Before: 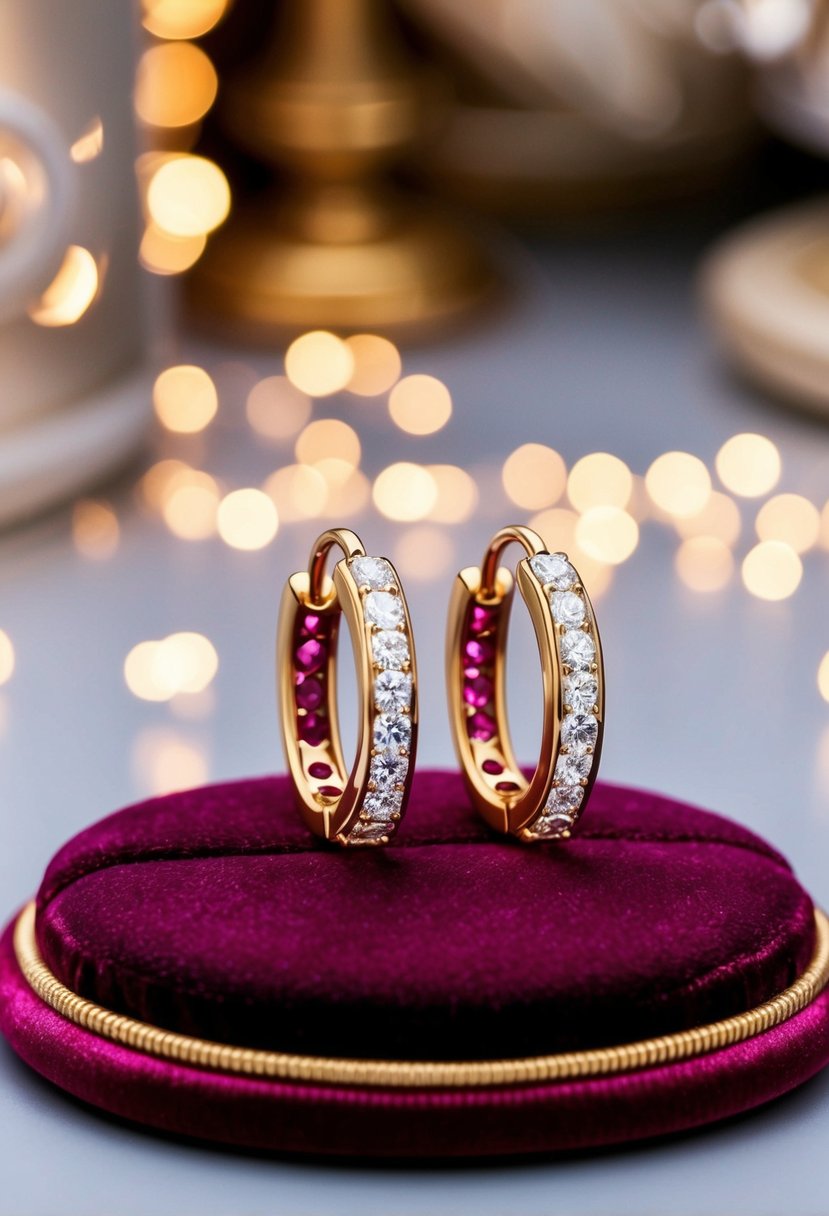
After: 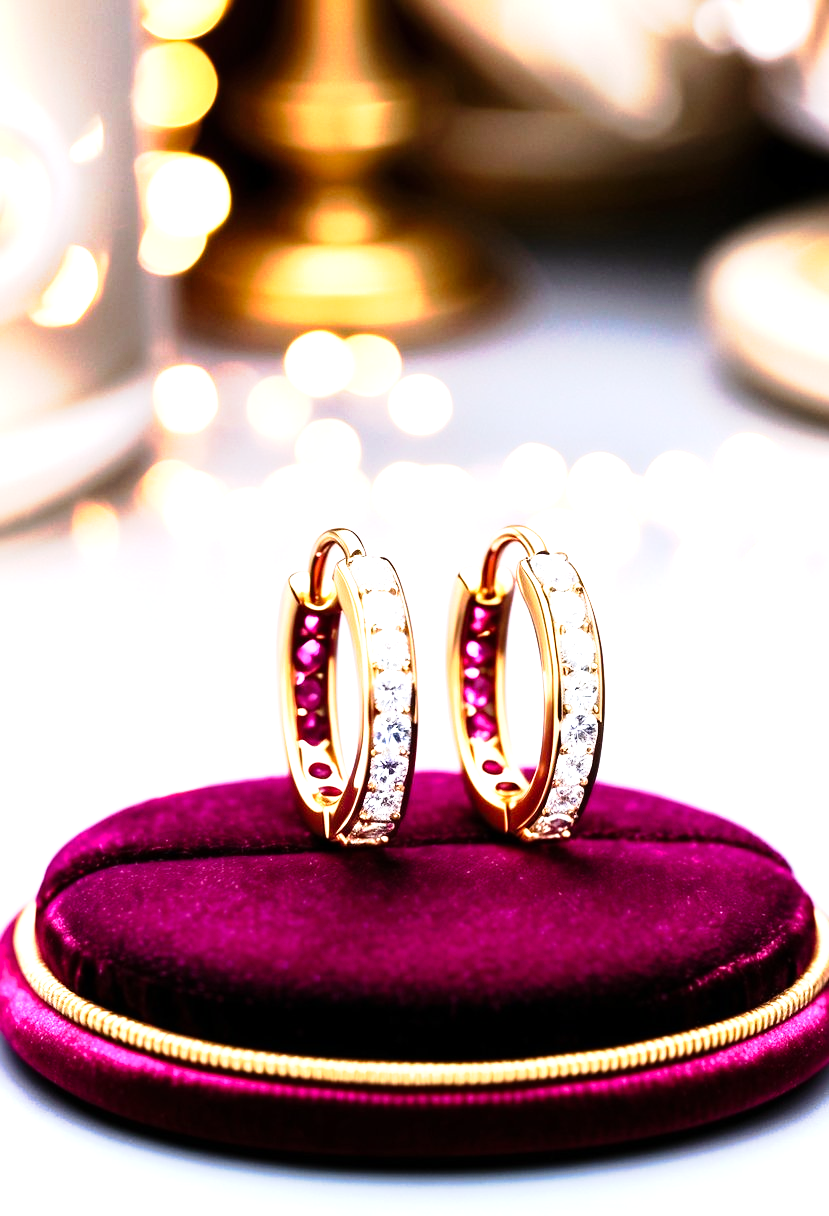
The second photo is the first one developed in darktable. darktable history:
tone curve: curves: ch0 [(0, 0) (0.105, 0.068) (0.195, 0.162) (0.283, 0.283) (0.384, 0.404) (0.485, 0.531) (0.638, 0.681) (0.795, 0.879) (1, 0.977)]; ch1 [(0, 0) (0.161, 0.092) (0.35, 0.33) (0.379, 0.401) (0.456, 0.469) (0.504, 0.5) (0.512, 0.514) (0.58, 0.597) (0.635, 0.646) (1, 1)]; ch2 [(0, 0) (0.371, 0.362) (0.437, 0.437) (0.5, 0.5) (0.53, 0.523) (0.56, 0.58) (0.622, 0.606) (1, 1)], preserve colors none
tone equalizer: -8 EV -0.788 EV, -7 EV -0.709 EV, -6 EV -0.615 EV, -5 EV -0.369 EV, -3 EV 0.387 EV, -2 EV 0.6 EV, -1 EV 0.694 EV, +0 EV 0.771 EV, edges refinement/feathering 500, mask exposure compensation -1.57 EV, preserve details guided filter
exposure: exposure 0.993 EV, compensate highlight preservation false
